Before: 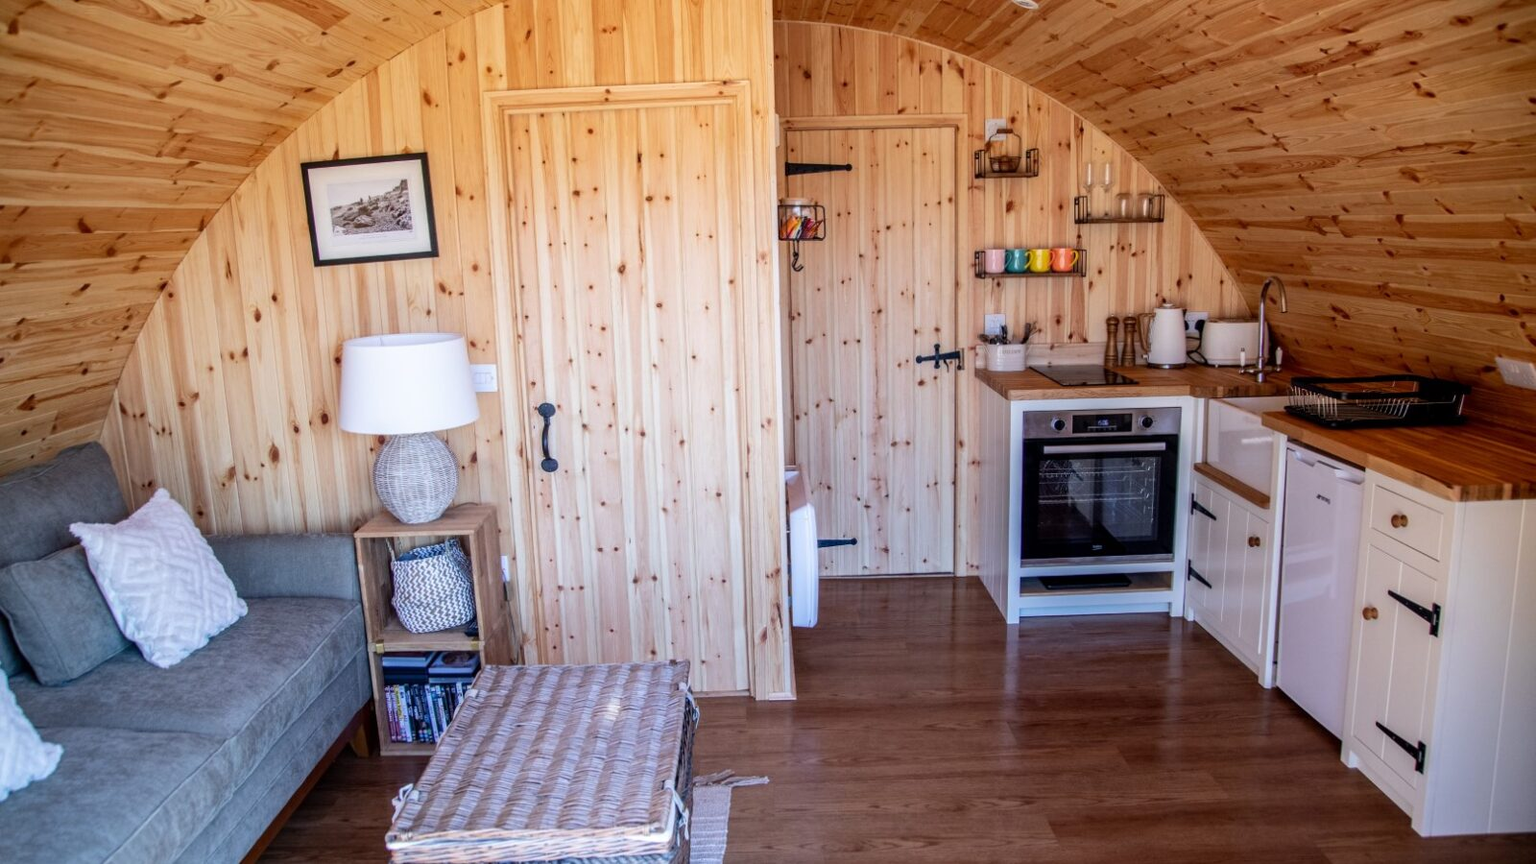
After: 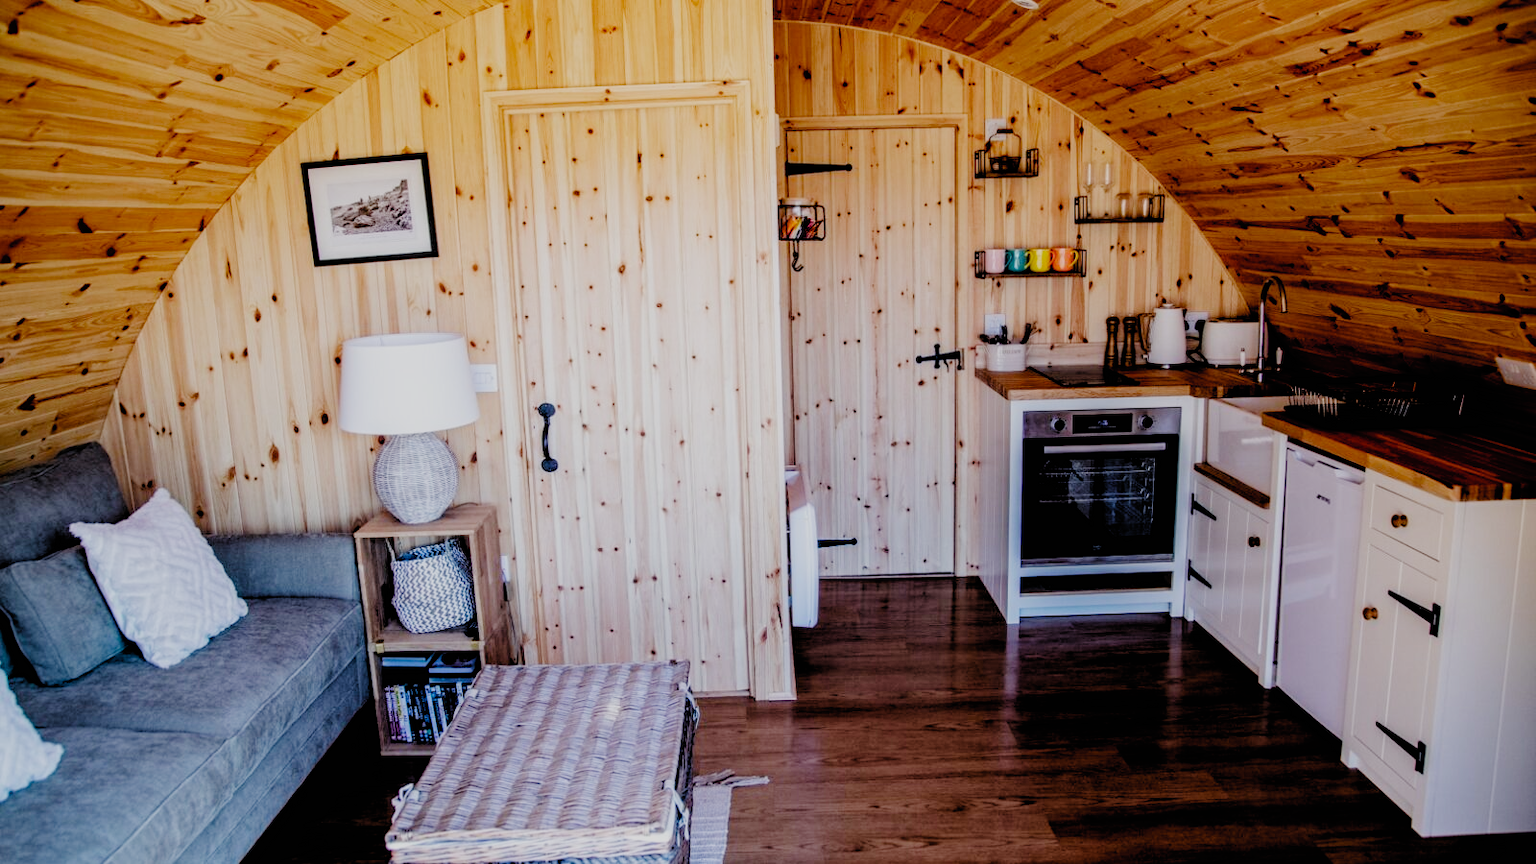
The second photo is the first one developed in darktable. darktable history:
filmic rgb: black relative exposure -2.85 EV, white relative exposure 4.56 EV, hardness 1.77, contrast 1.25, preserve chrominance no, color science v5 (2021)
rotate and perspective: automatic cropping original format, crop left 0, crop top 0
